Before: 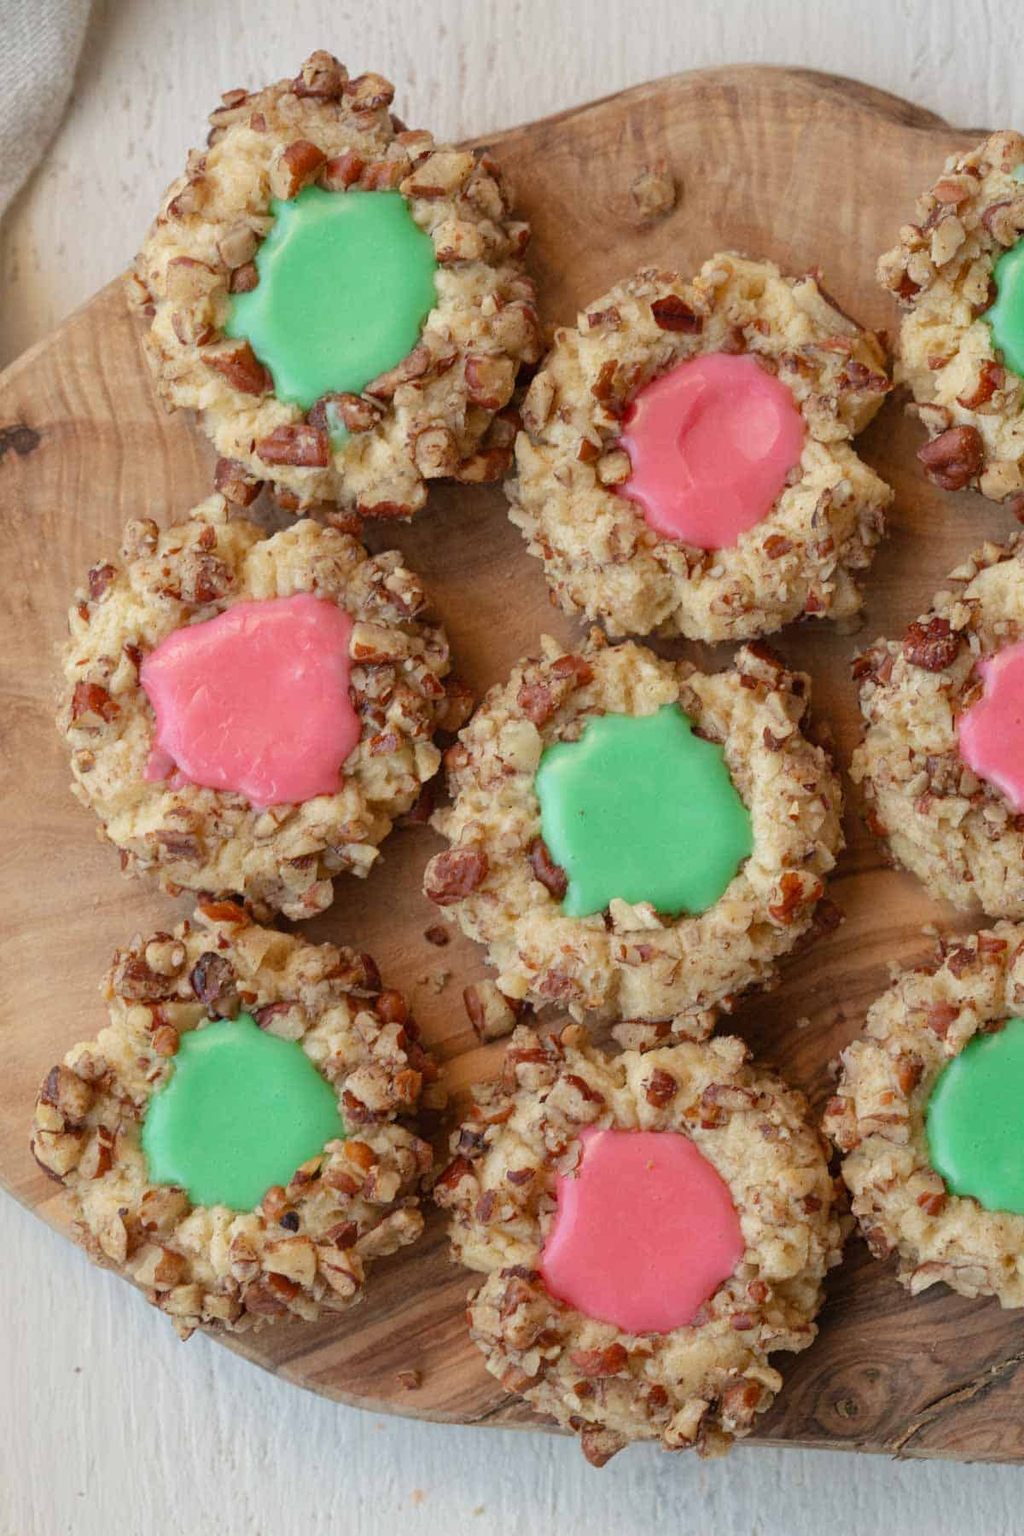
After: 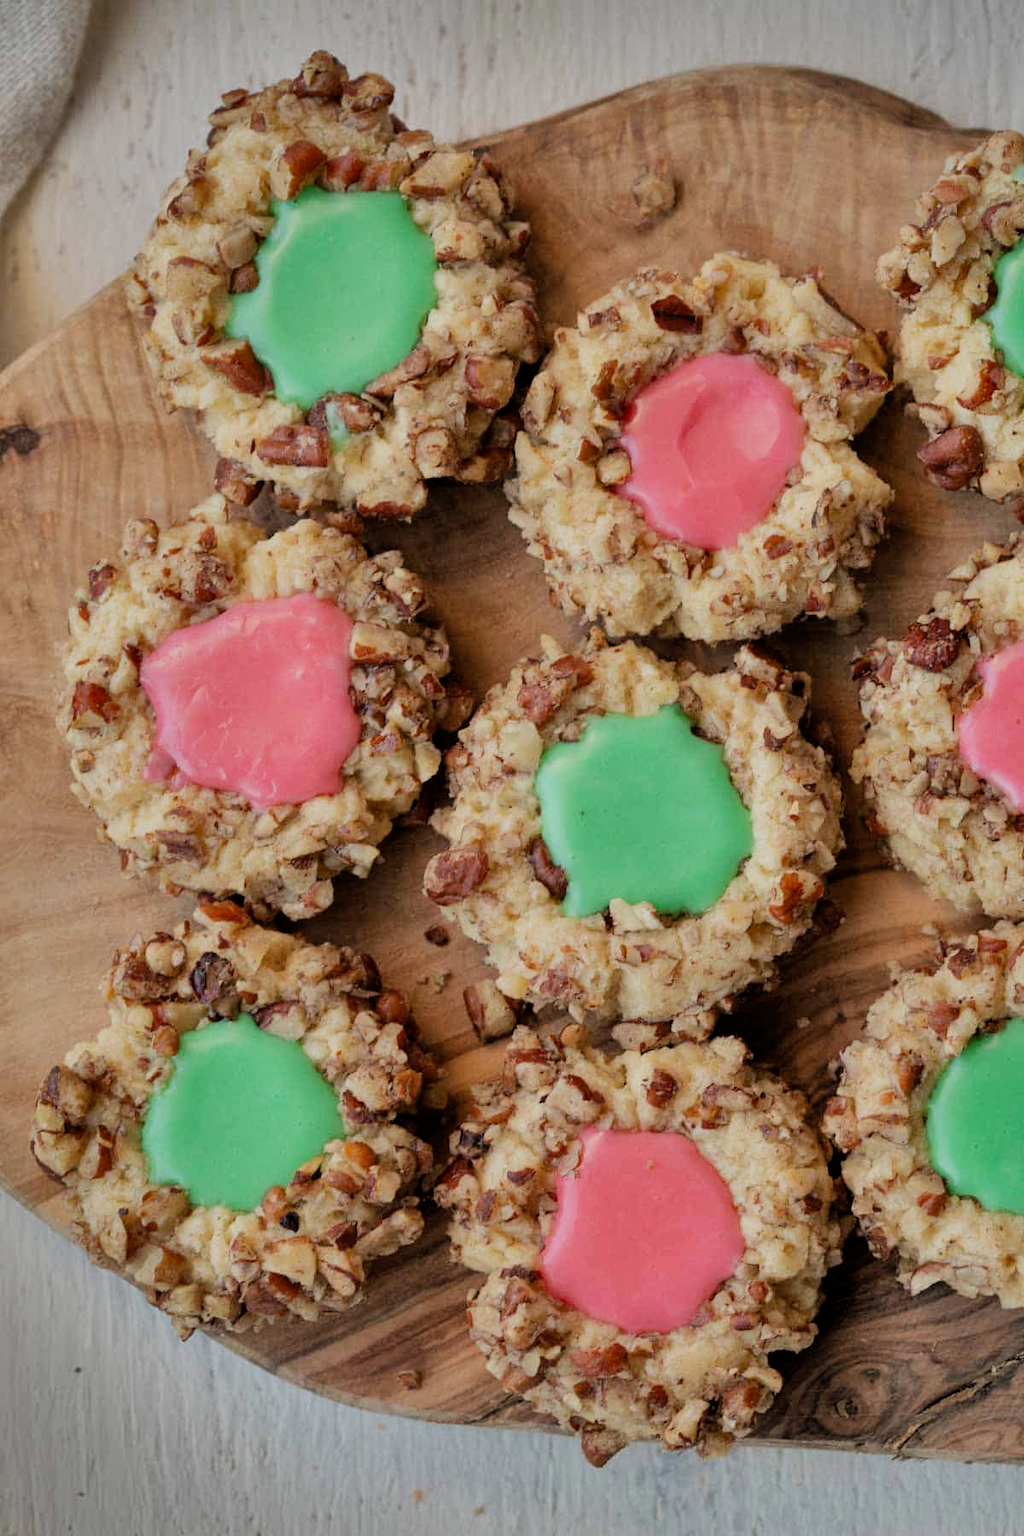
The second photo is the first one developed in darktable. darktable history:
filmic rgb: black relative exposure -5.03 EV, white relative exposure 3.98 EV, hardness 2.88, contrast 1.193
shadows and highlights: shadows 20.93, highlights -82.2, soften with gaussian
